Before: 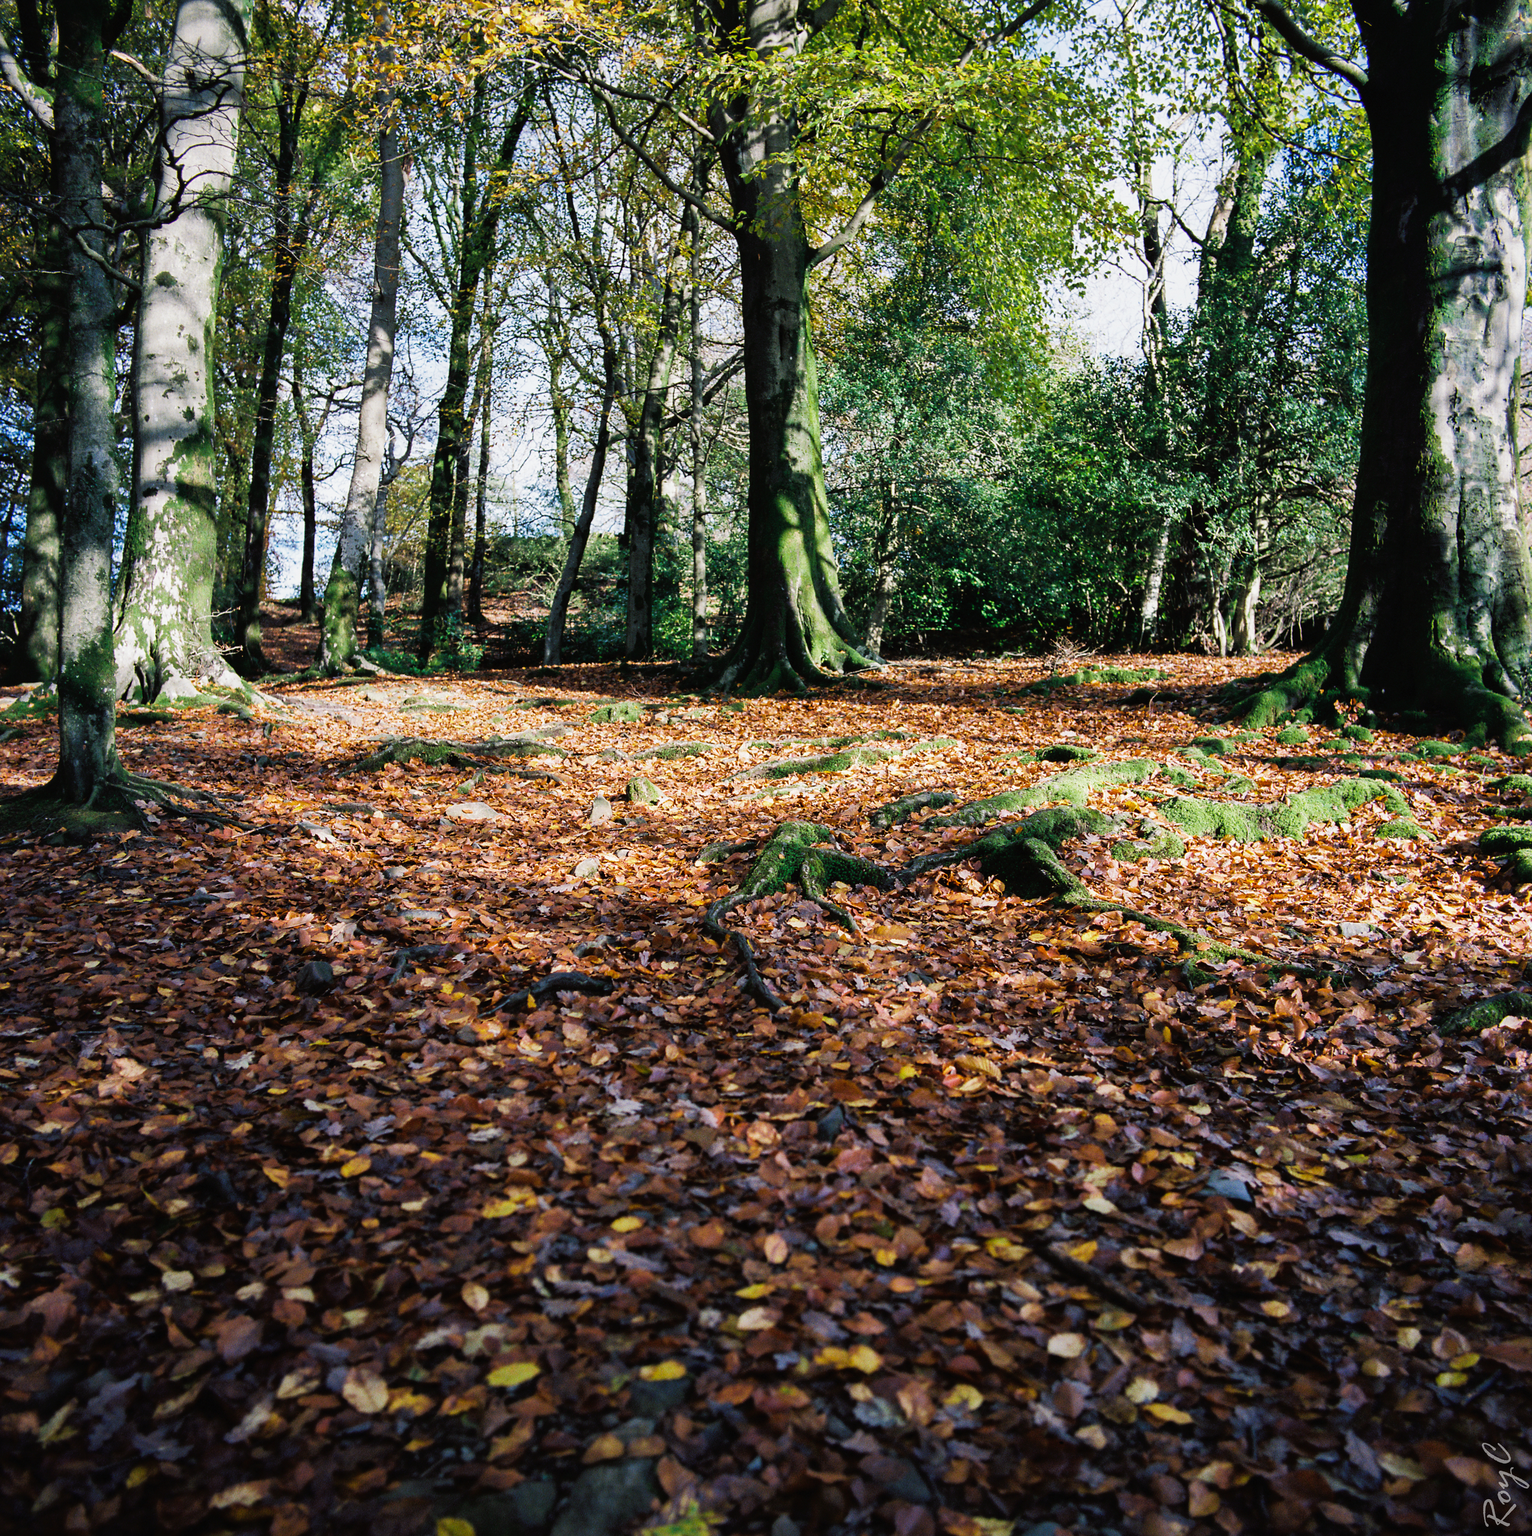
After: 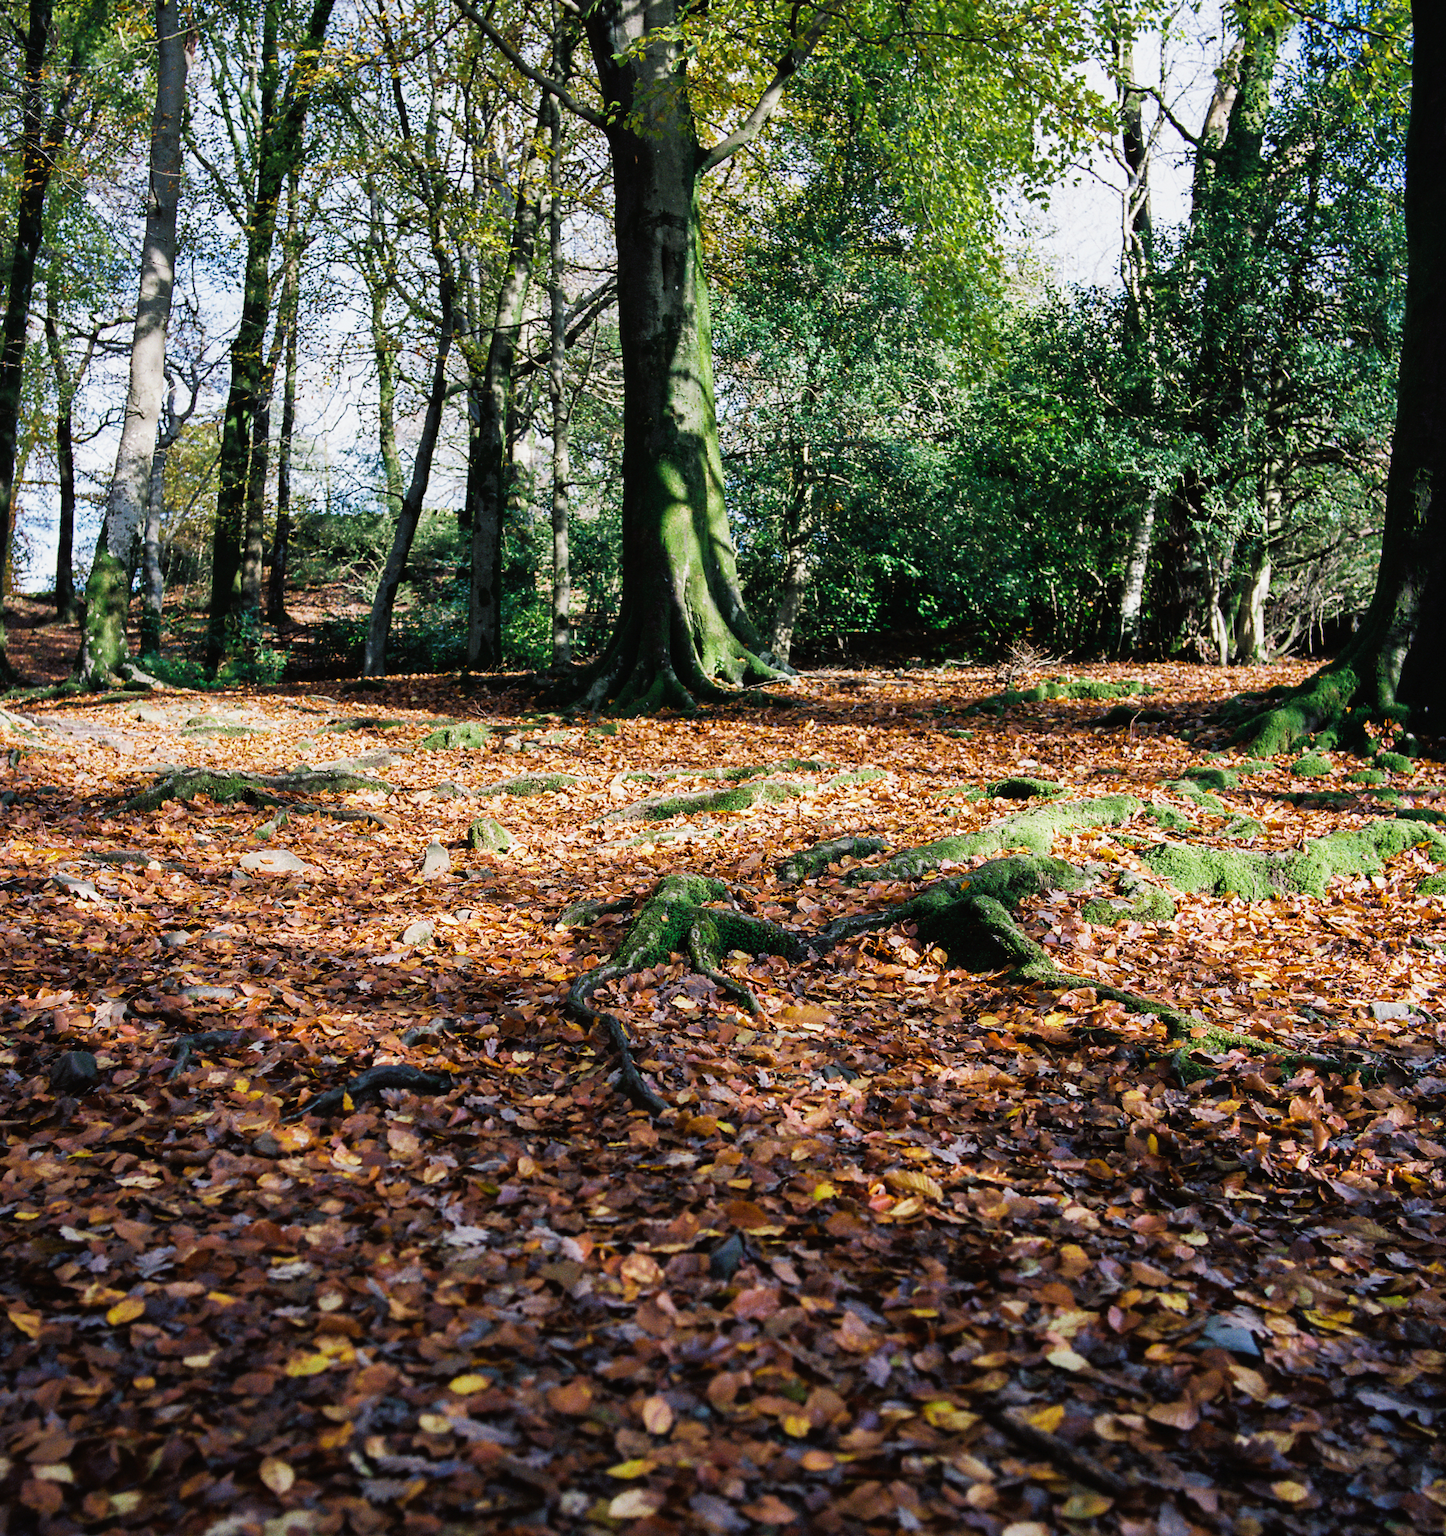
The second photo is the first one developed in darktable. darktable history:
crop: left 16.774%, top 8.541%, right 8.636%, bottom 12.464%
